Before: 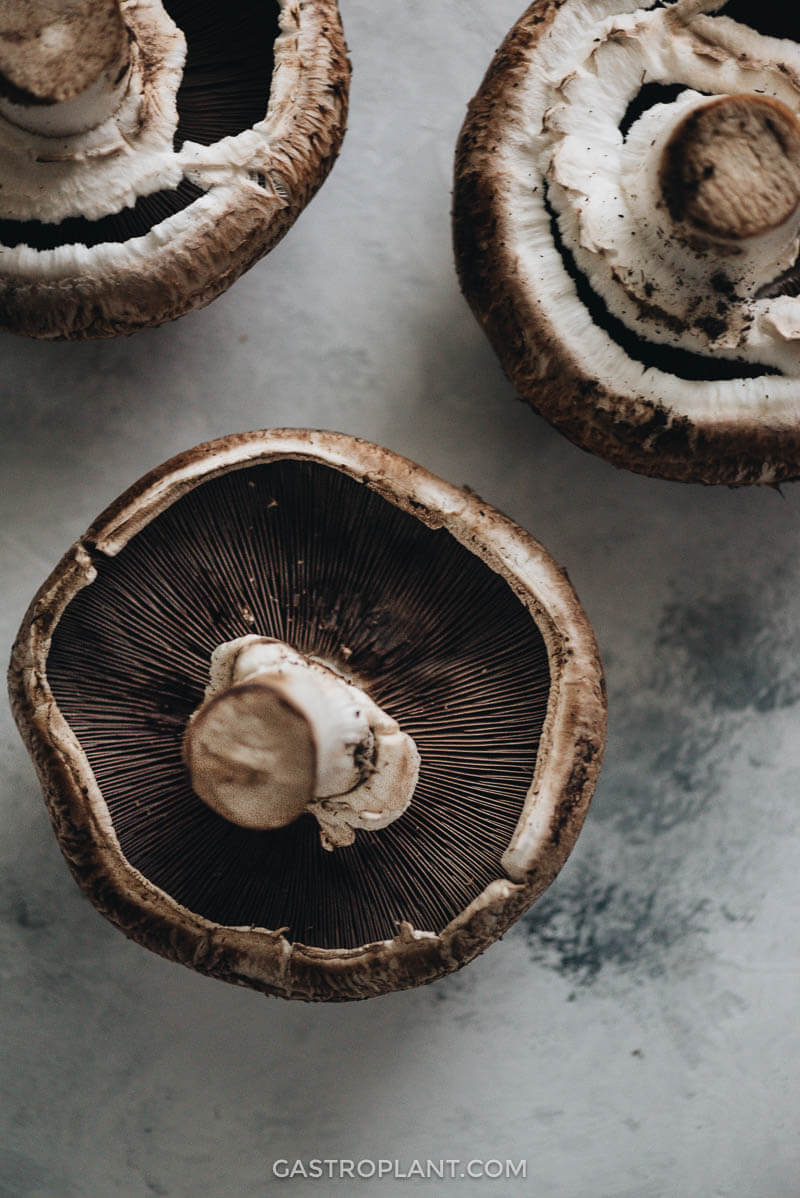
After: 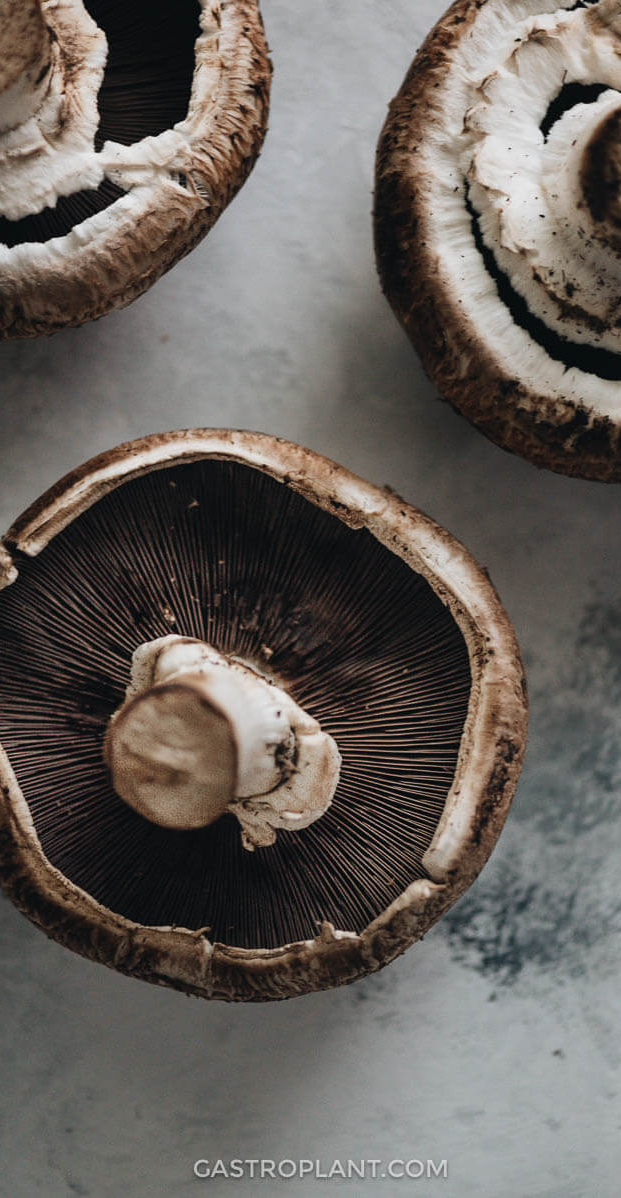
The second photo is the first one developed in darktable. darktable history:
crop: left 9.882%, right 12.479%
